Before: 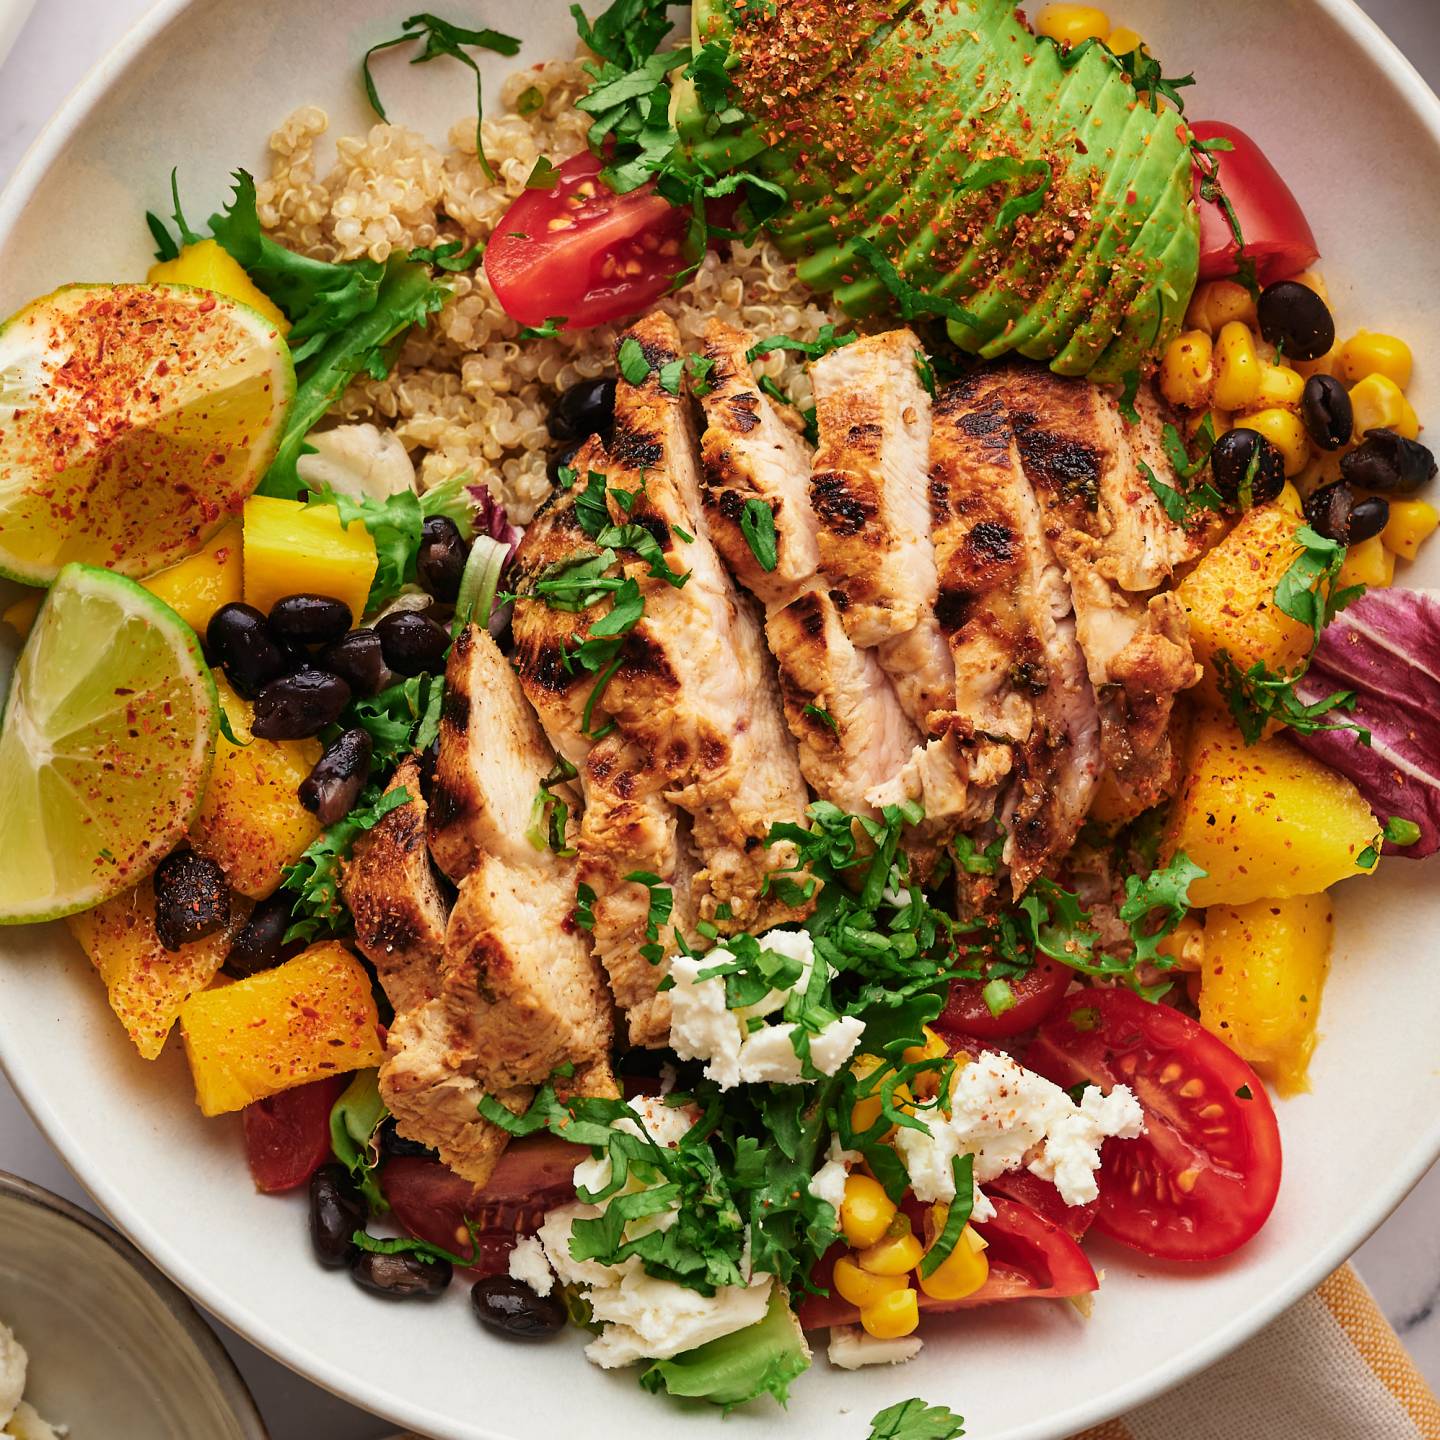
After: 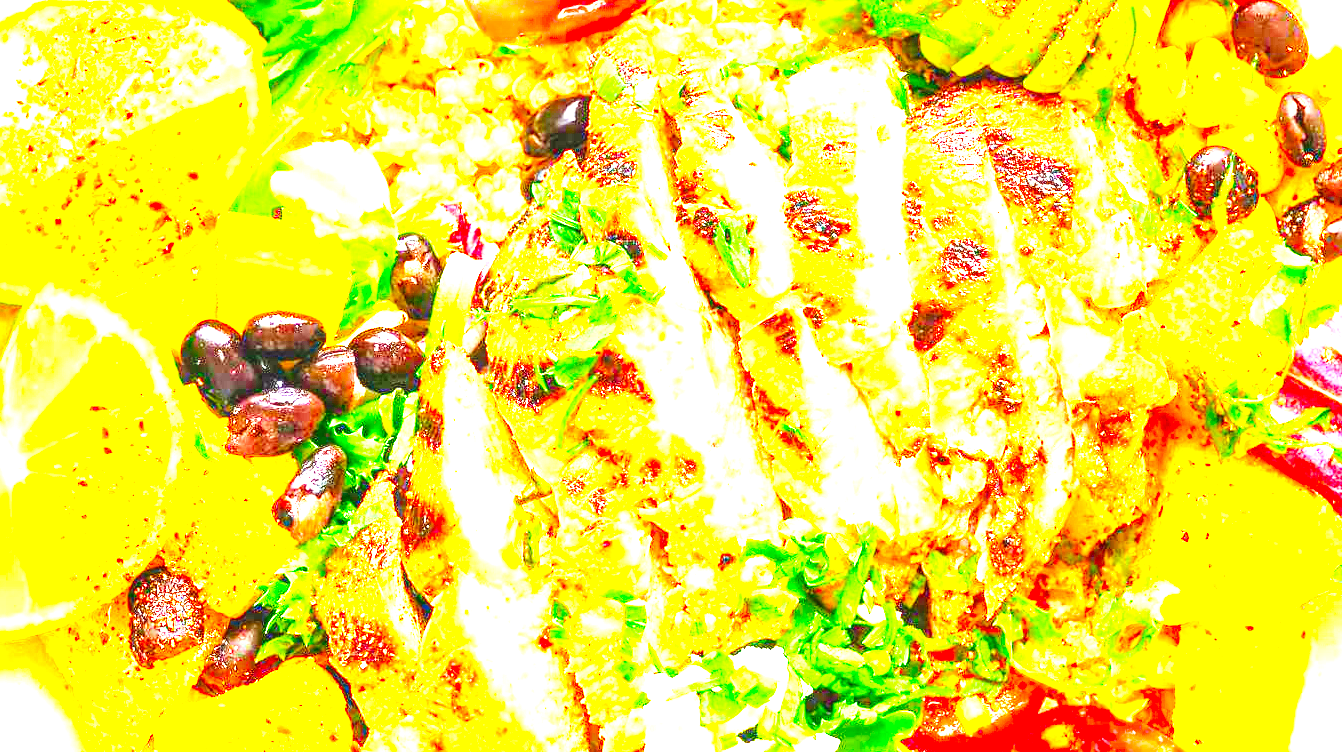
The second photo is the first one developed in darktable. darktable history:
local contrast: on, module defaults
base curve: curves: ch0 [(0, 0) (0.036, 0.025) (0.121, 0.166) (0.206, 0.329) (0.605, 0.79) (1, 1)], preserve colors none
tone equalizer: on, module defaults
exposure: black level correction 0, exposure 4 EV, compensate exposure bias true, compensate highlight preservation false
color balance rgb: shadows lift › hue 84.54°, perceptual saturation grading › global saturation 30.195%, perceptual brilliance grading › global brilliance 2.746%, perceptual brilliance grading › highlights -3.184%, perceptual brilliance grading › shadows 2.901%
crop: left 1.835%, top 19.689%, right 4.911%, bottom 28.038%
color correction: highlights a* -7.36, highlights b* 1.3, shadows a* -3.77, saturation 1.37
levels: levels [0, 0.474, 0.947]
